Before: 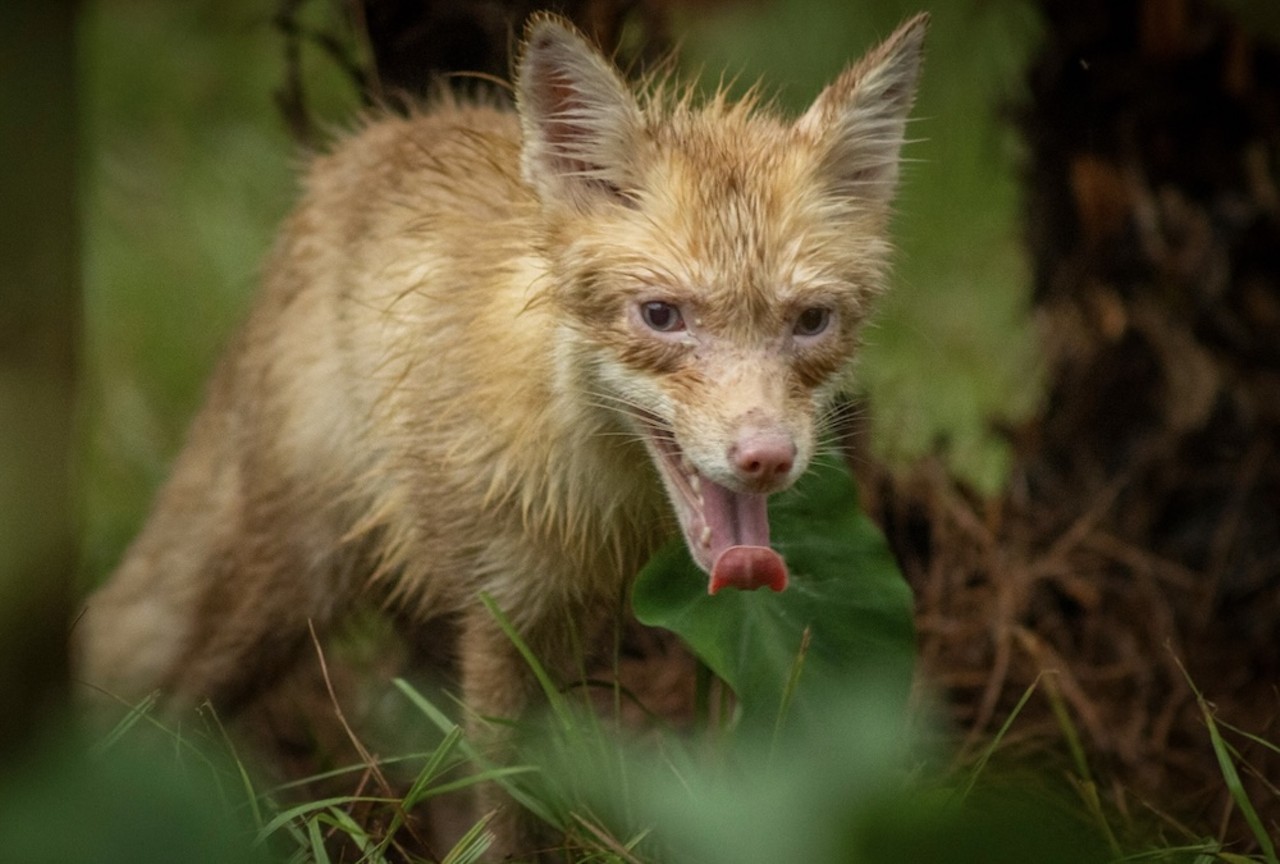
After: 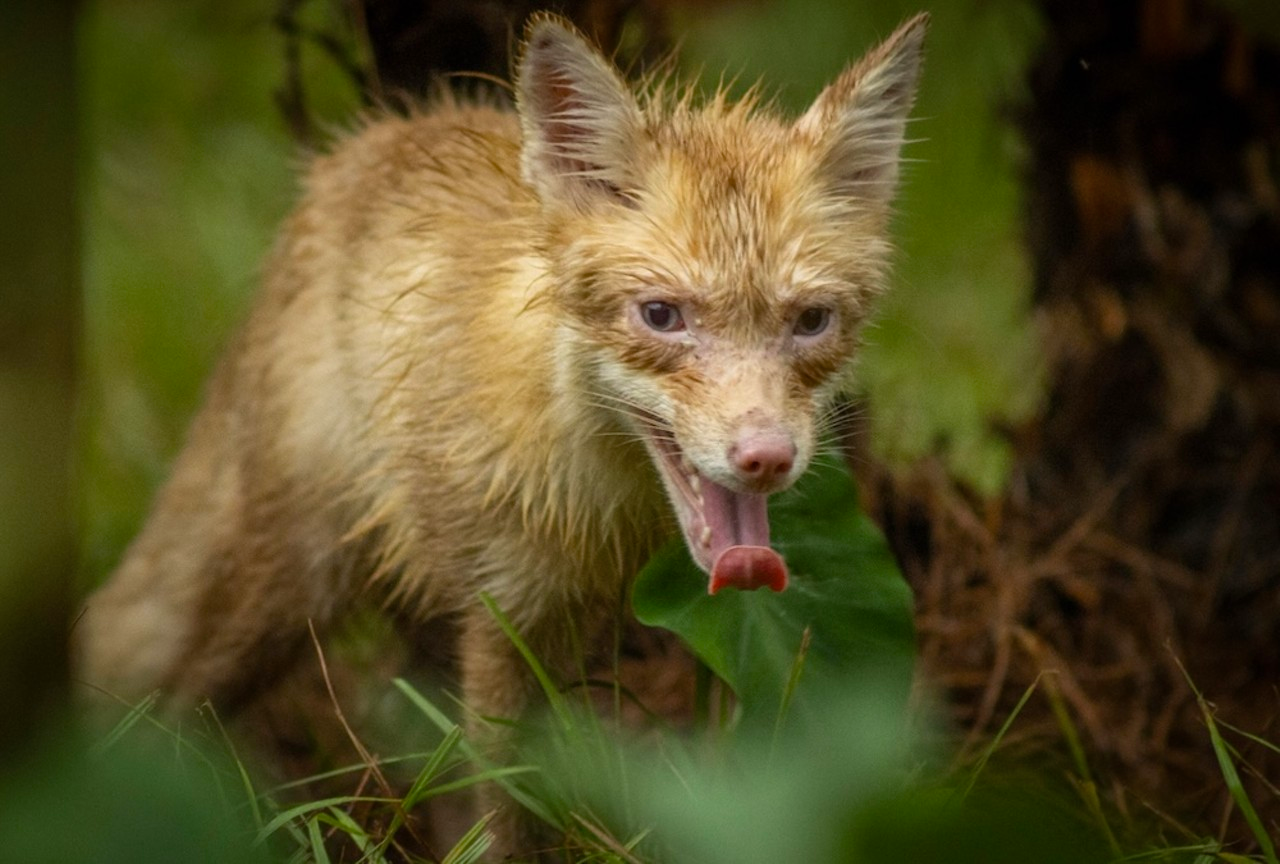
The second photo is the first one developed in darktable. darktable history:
color balance rgb: linear chroma grading › global chroma 10%, perceptual saturation grading › global saturation 5%, perceptual brilliance grading › global brilliance 4%, global vibrance 7%, saturation formula JzAzBz (2021)
white balance: emerald 1
